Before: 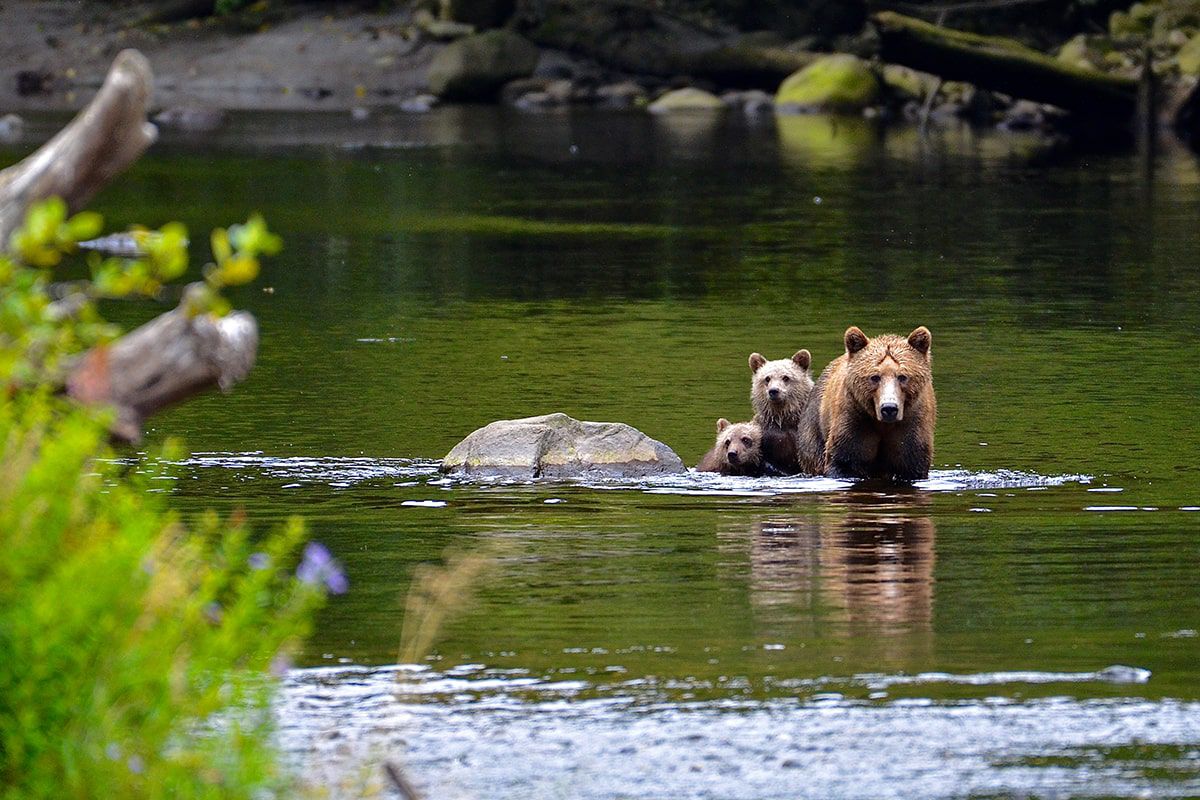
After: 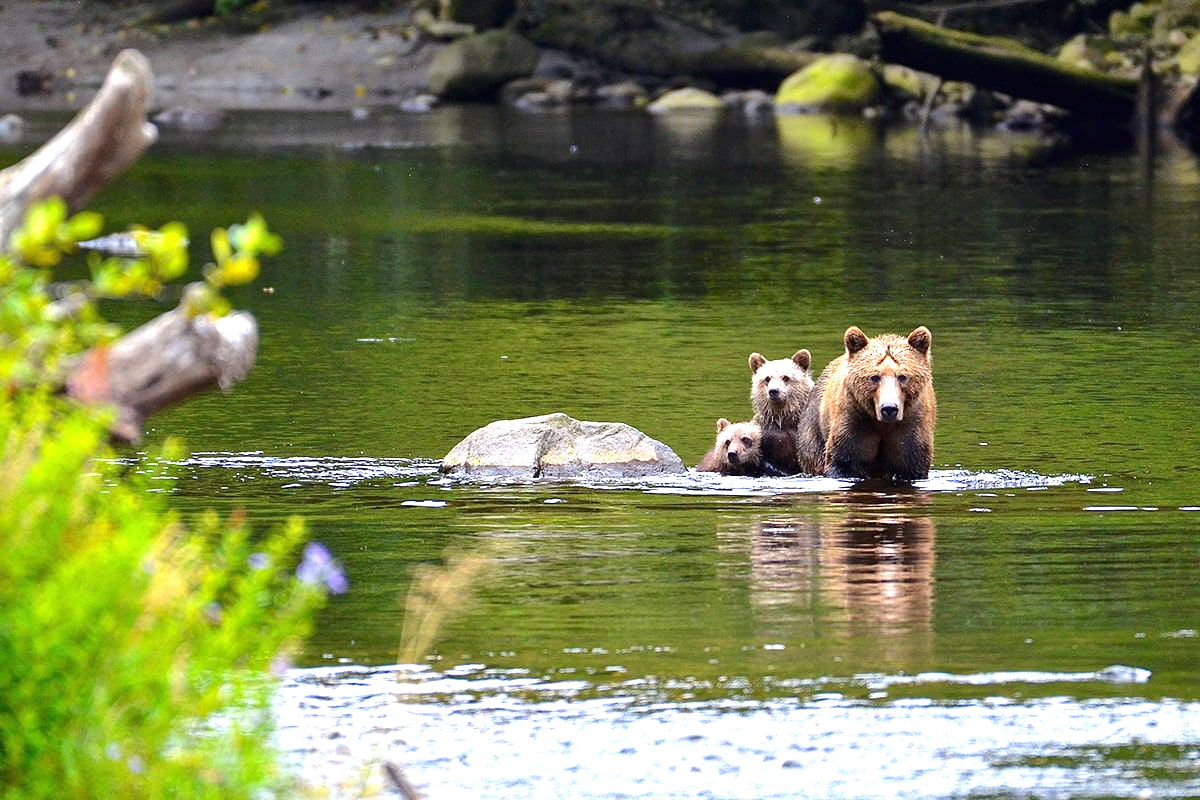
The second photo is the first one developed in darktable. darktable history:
exposure: black level correction 0, exposure 0.953 EV, compensate exposure bias true, compensate highlight preservation false
rotate and perspective: automatic cropping original format, crop left 0, crop top 0
